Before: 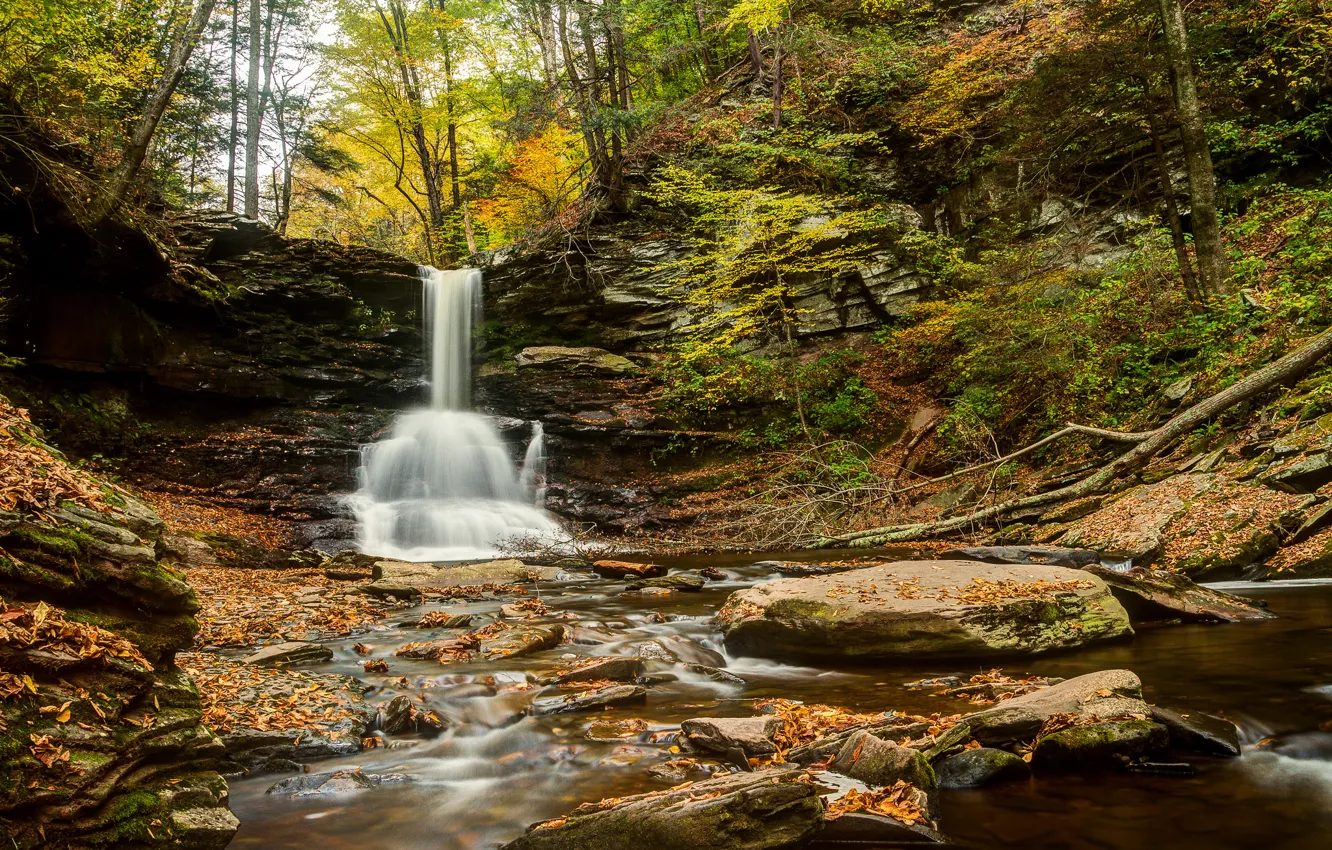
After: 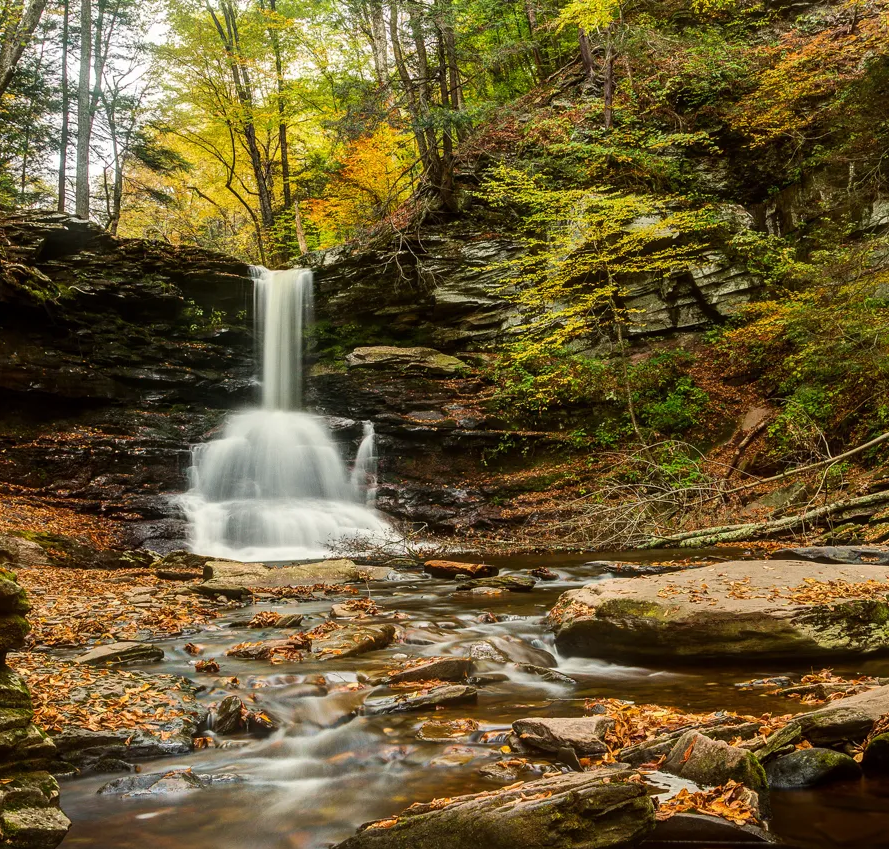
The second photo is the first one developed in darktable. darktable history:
crop and rotate: left 12.725%, right 20.481%
